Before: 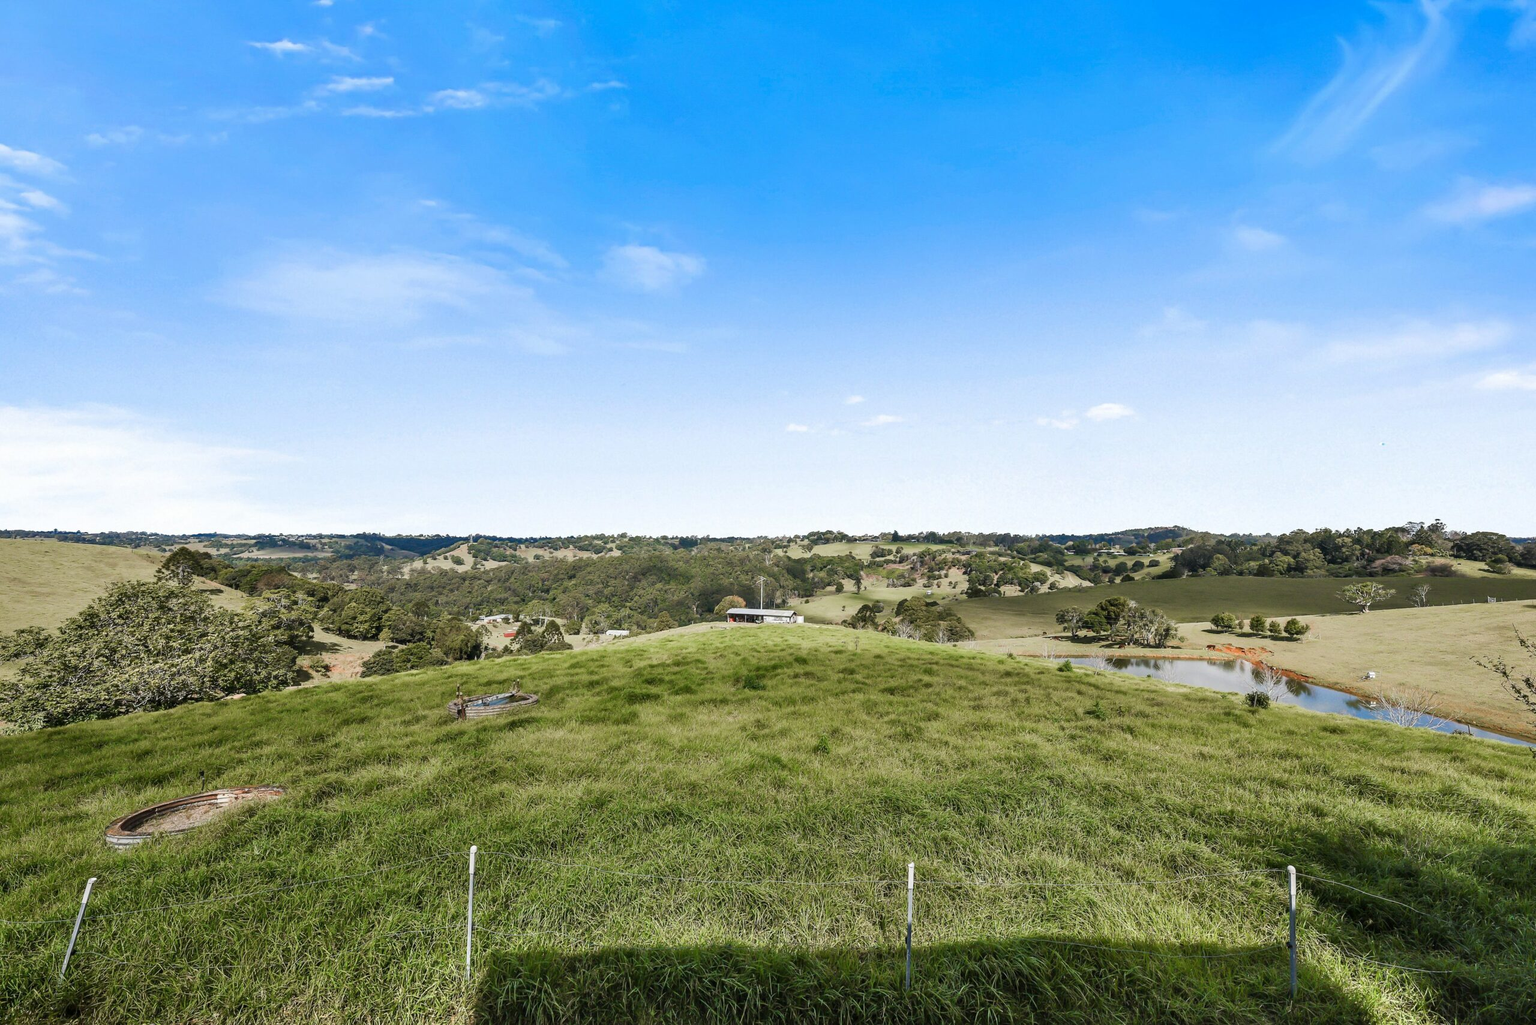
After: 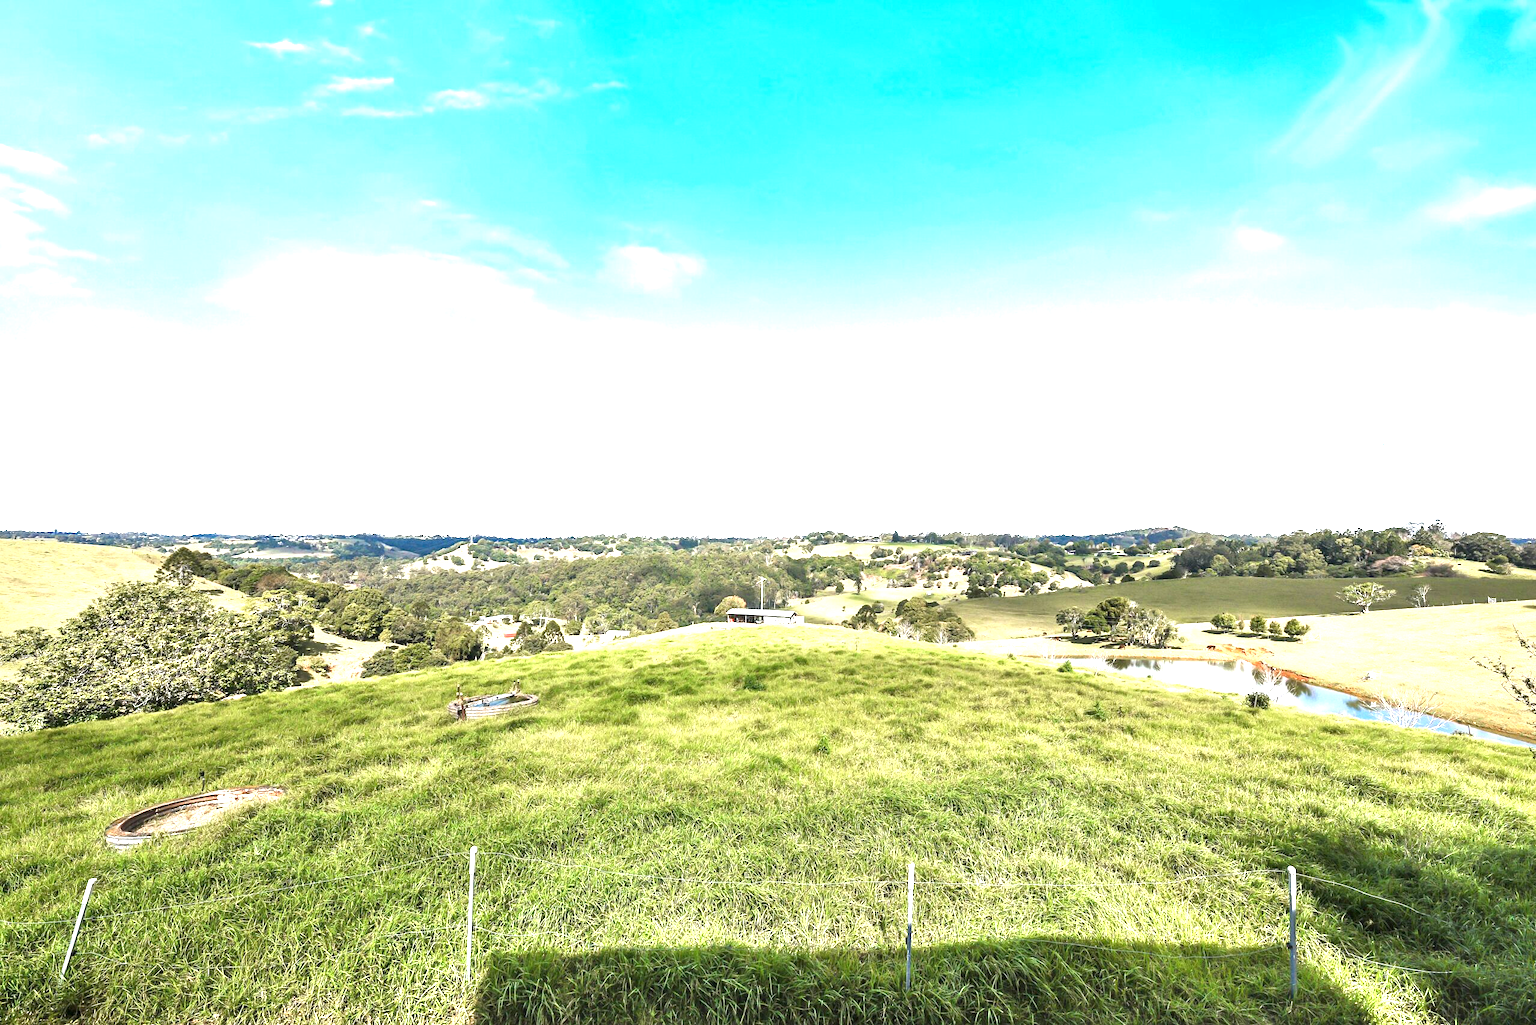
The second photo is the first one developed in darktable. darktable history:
exposure: black level correction 0, exposure 1.599 EV, compensate exposure bias true, compensate highlight preservation false
